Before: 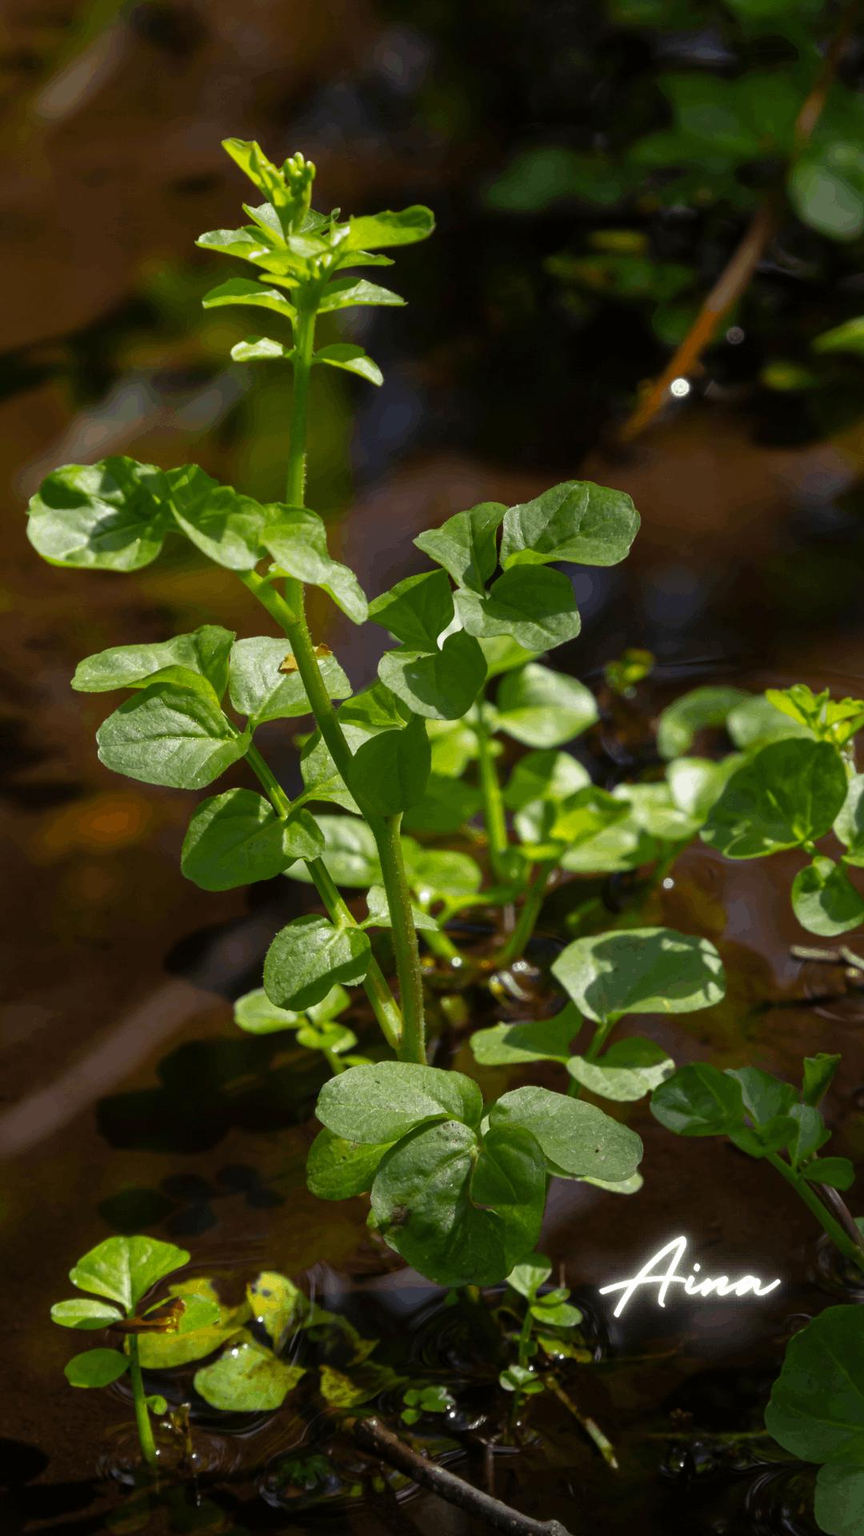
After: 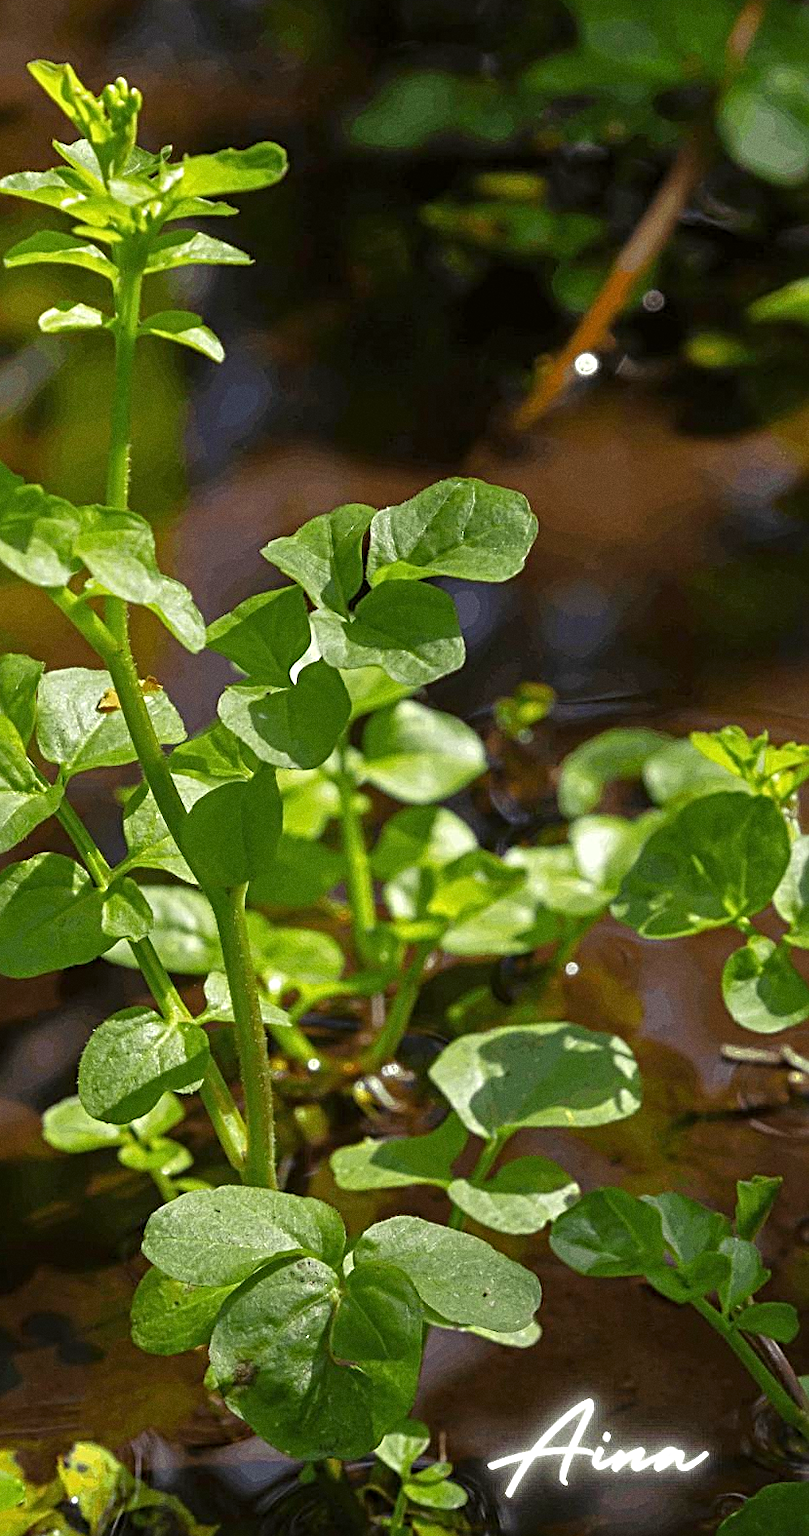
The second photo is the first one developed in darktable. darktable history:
crop: left 23.095%, top 5.827%, bottom 11.854%
grain: coarseness 0.47 ISO
tone equalizer: -8 EV 1 EV, -7 EV 1 EV, -6 EV 1 EV, -5 EV 1 EV, -4 EV 1 EV, -3 EV 0.75 EV, -2 EV 0.5 EV, -1 EV 0.25 EV
sharpen: radius 2.817, amount 0.715
